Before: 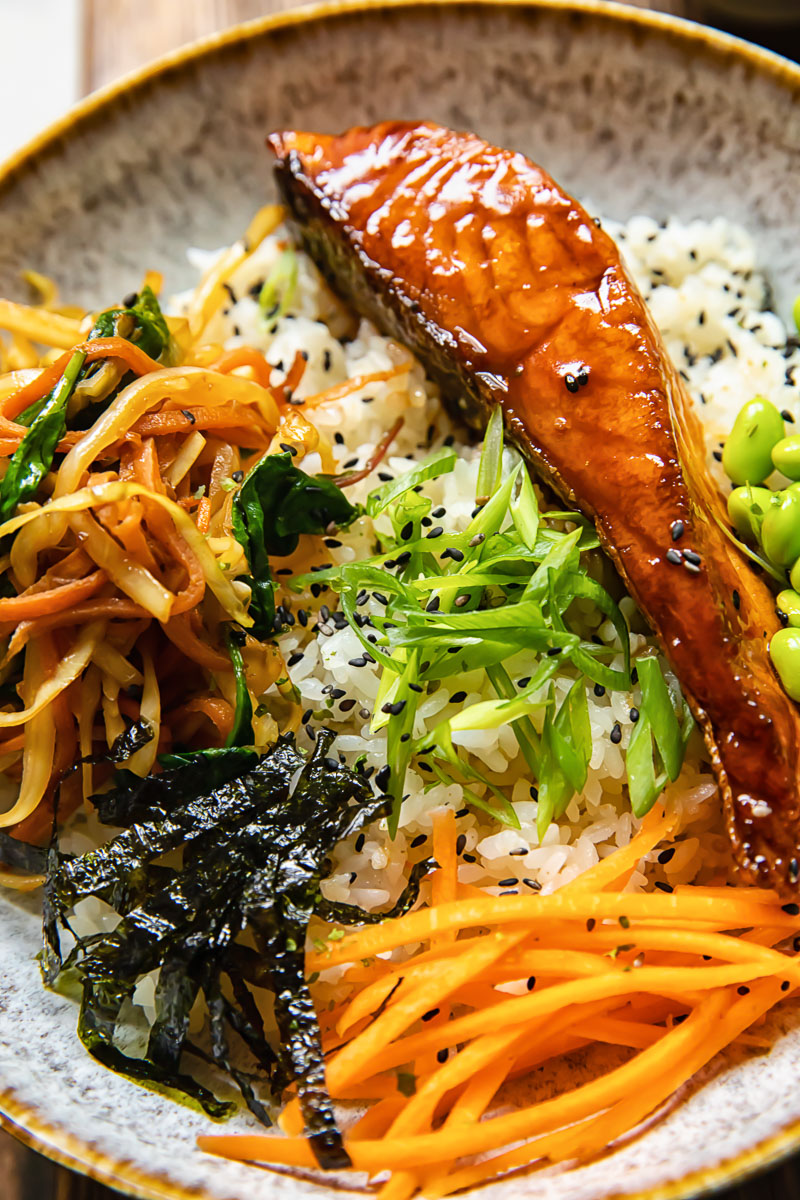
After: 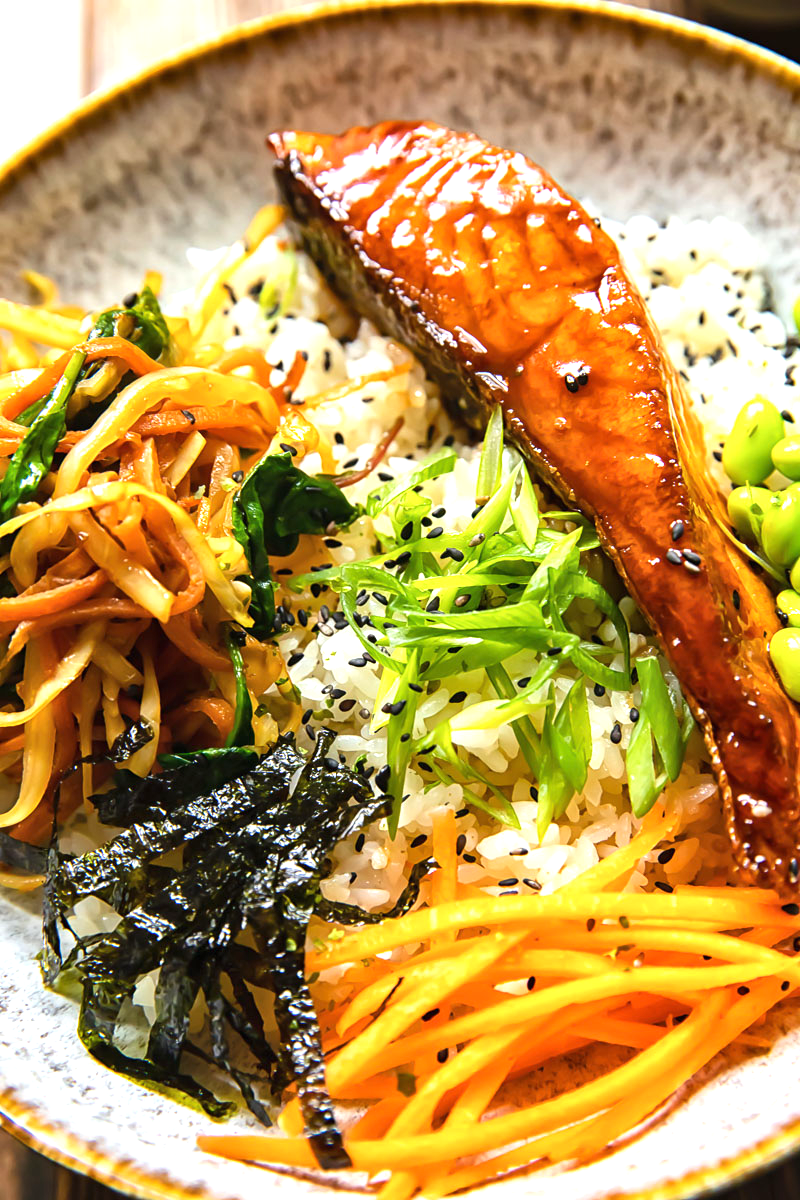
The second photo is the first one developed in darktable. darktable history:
exposure: black level correction 0, exposure 0.699 EV, compensate exposure bias true, compensate highlight preservation false
